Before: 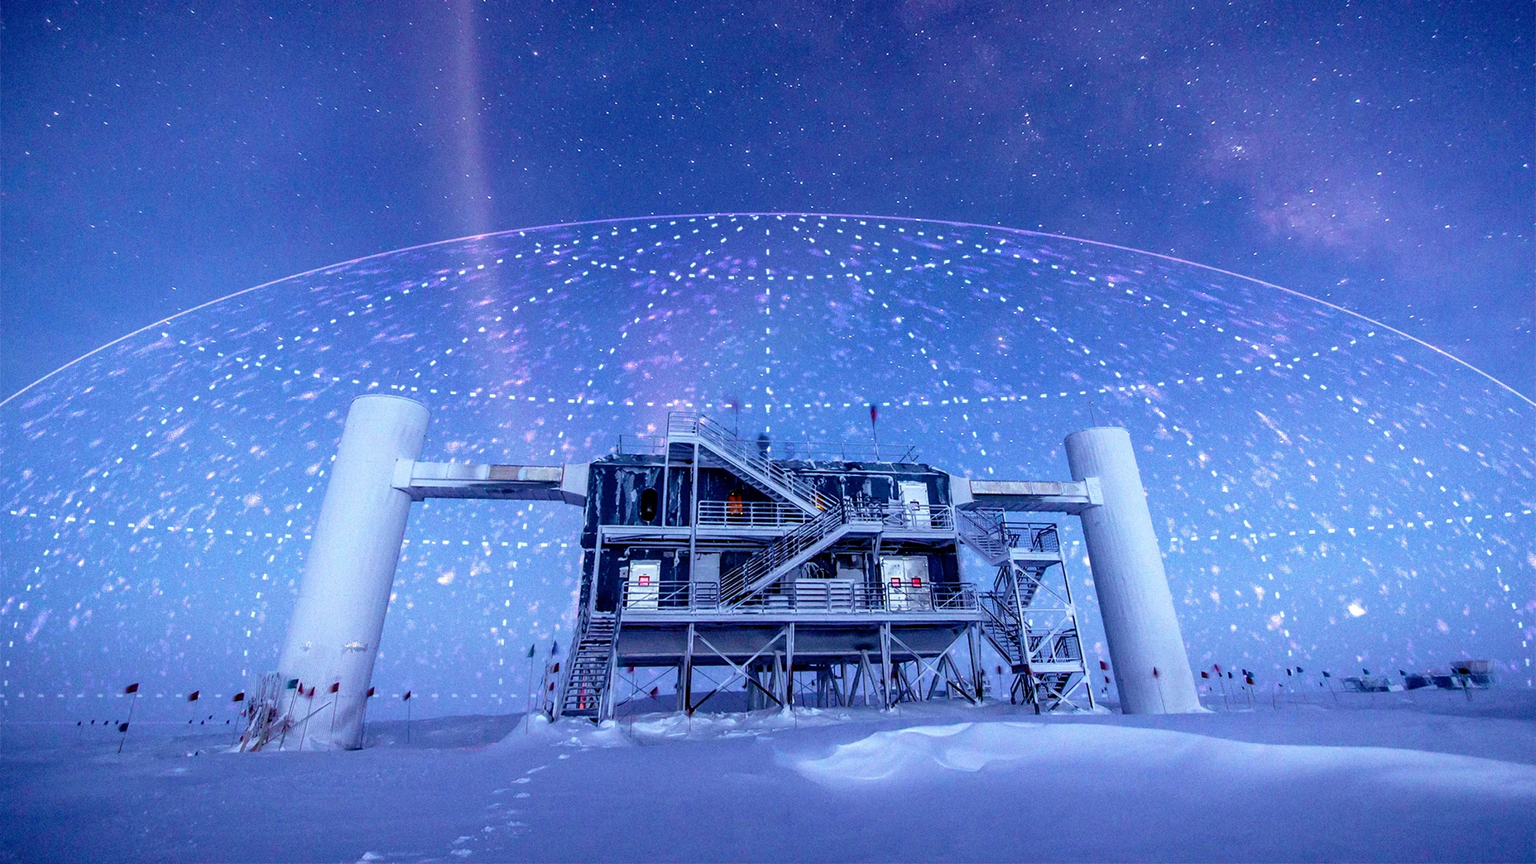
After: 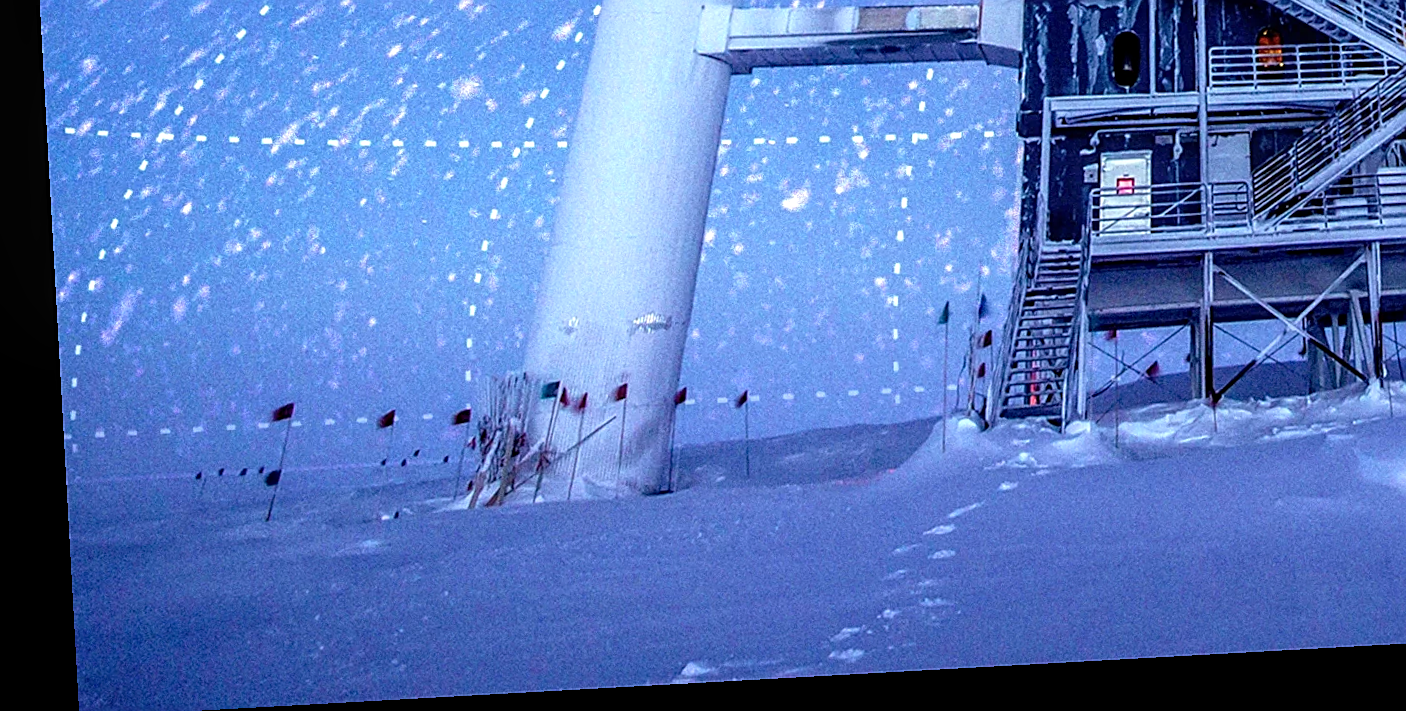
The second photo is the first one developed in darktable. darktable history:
white balance: red 0.978, blue 0.999
tone equalizer: on, module defaults
crop and rotate: top 54.778%, right 46.61%, bottom 0.159%
sharpen: on, module defaults
exposure: exposure 0.127 EV, compensate highlight preservation false
rotate and perspective: rotation -3.18°, automatic cropping off
local contrast: on, module defaults
